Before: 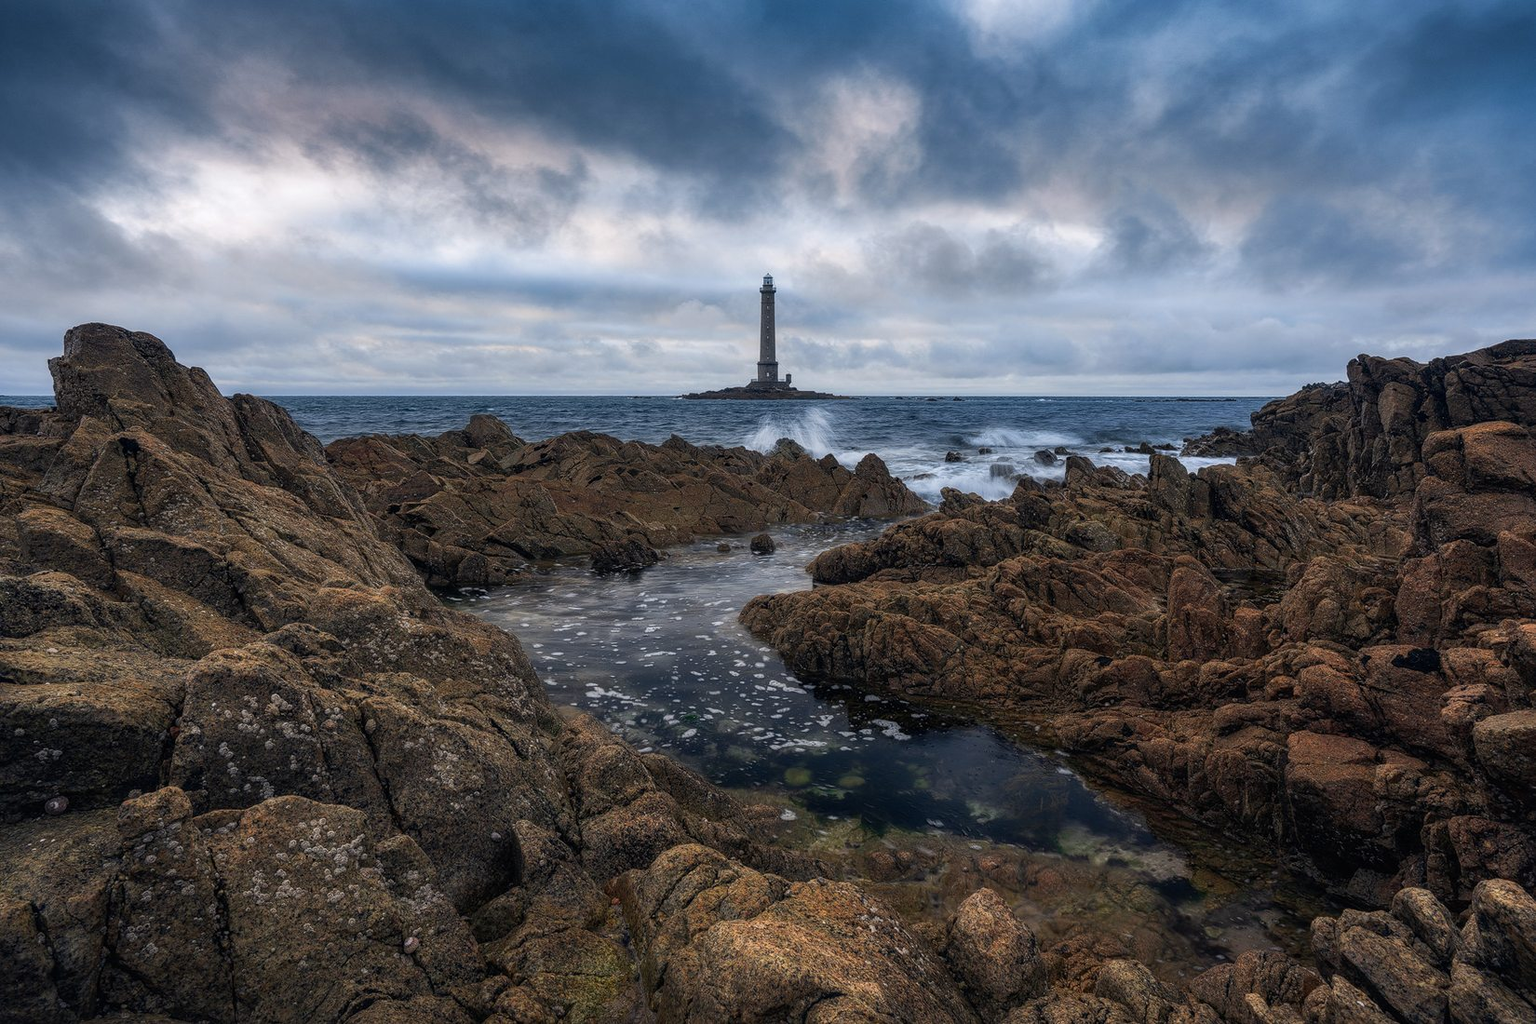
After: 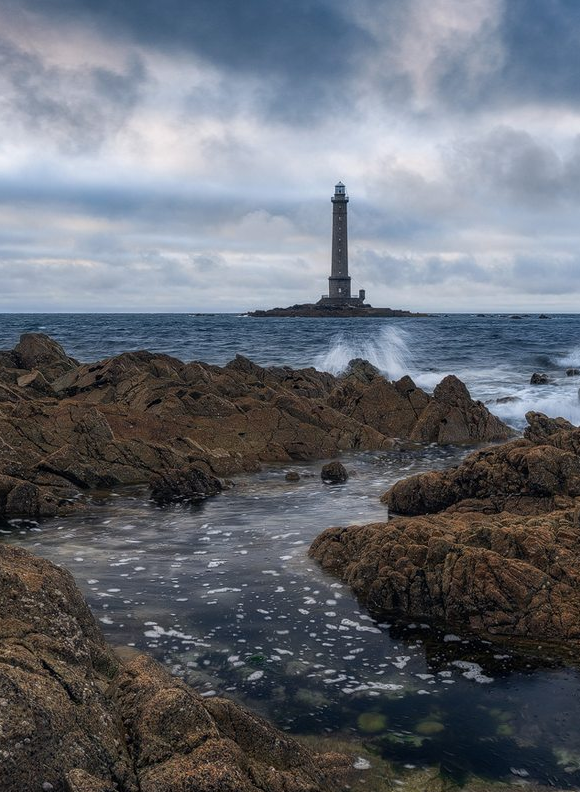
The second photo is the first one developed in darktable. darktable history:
crop and rotate: left 29.487%, top 10.188%, right 35.361%, bottom 17.792%
color correction: highlights a* -0.244, highlights b* -0.092
exposure: compensate exposure bias true, compensate highlight preservation false
